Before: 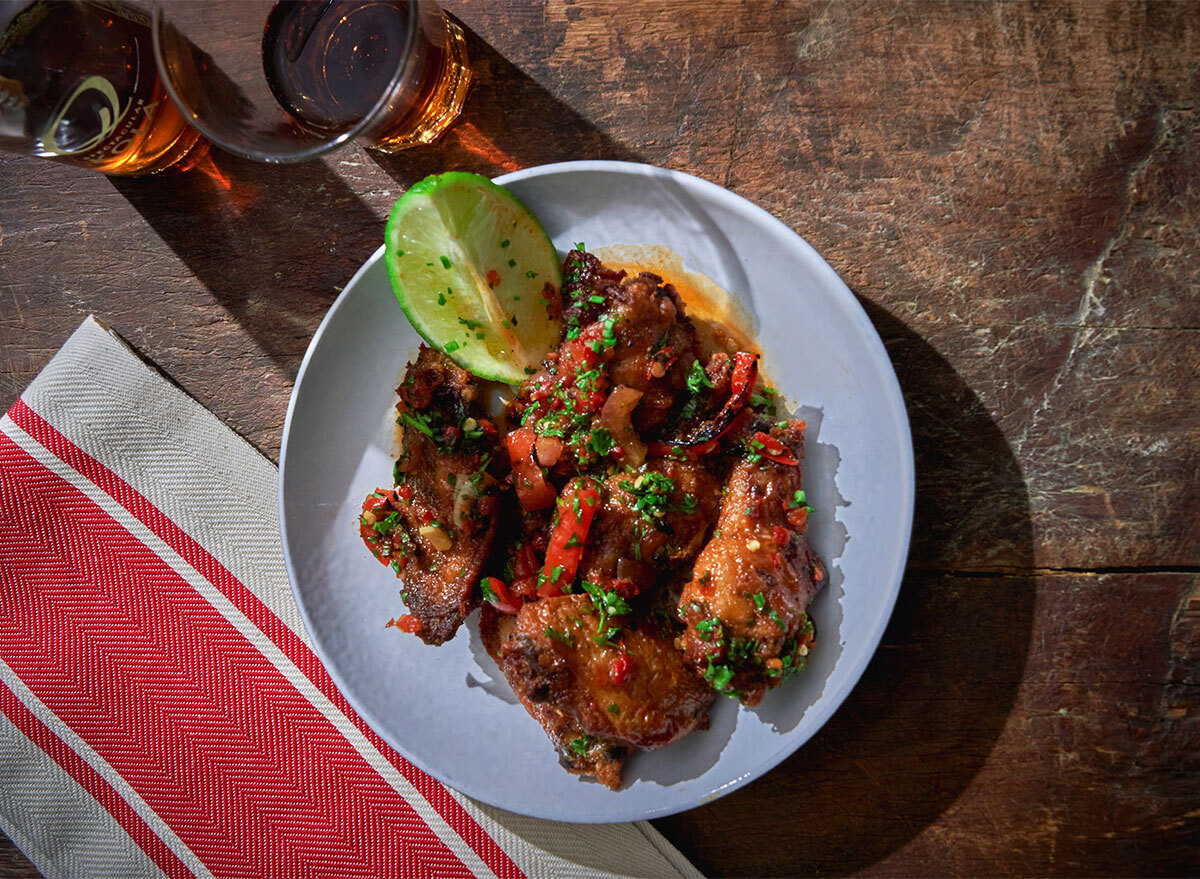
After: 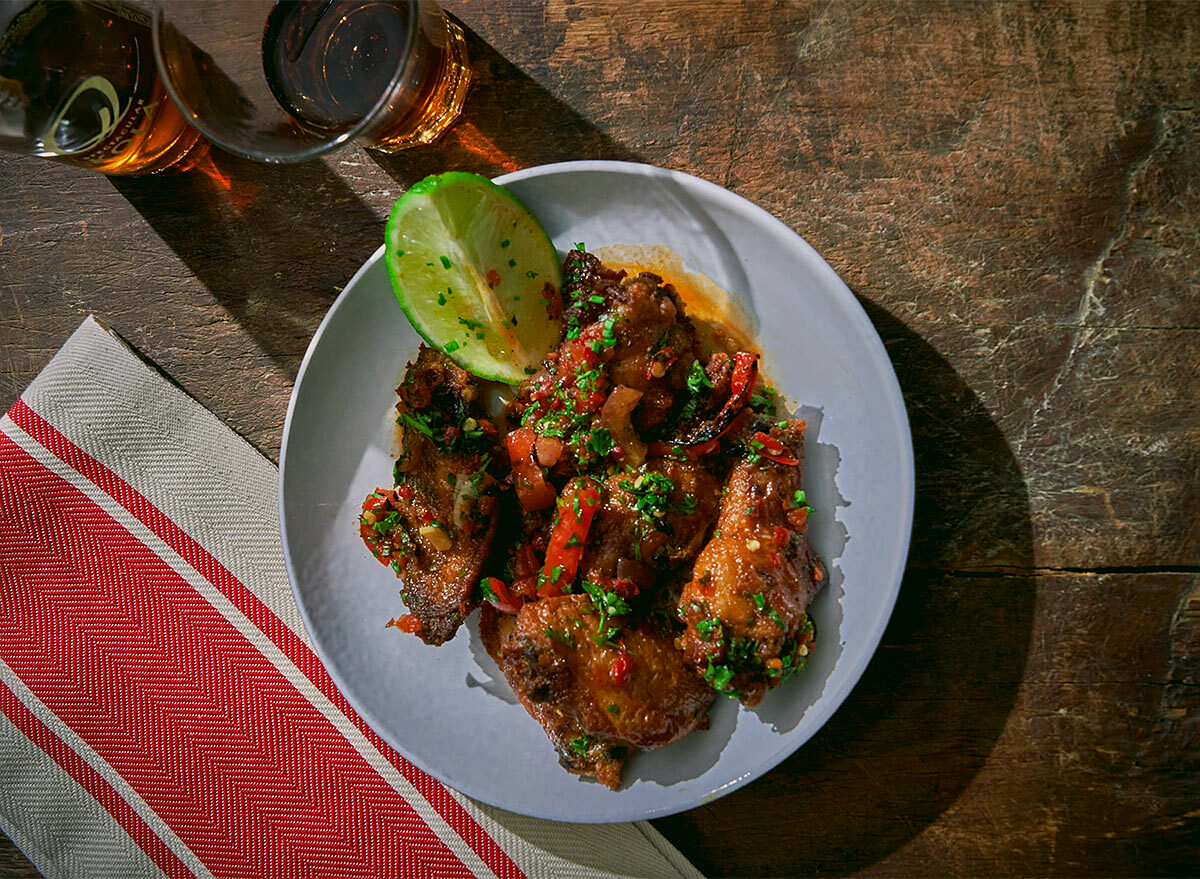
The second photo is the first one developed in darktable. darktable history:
color correction: highlights a* 4.57, highlights b* 4.96, shadows a* -7.91, shadows b* 5.08
sharpen: radius 1.027
shadows and highlights: radius 120.79, shadows 21.76, white point adjustment -9.66, highlights -14.78, soften with gaussian
